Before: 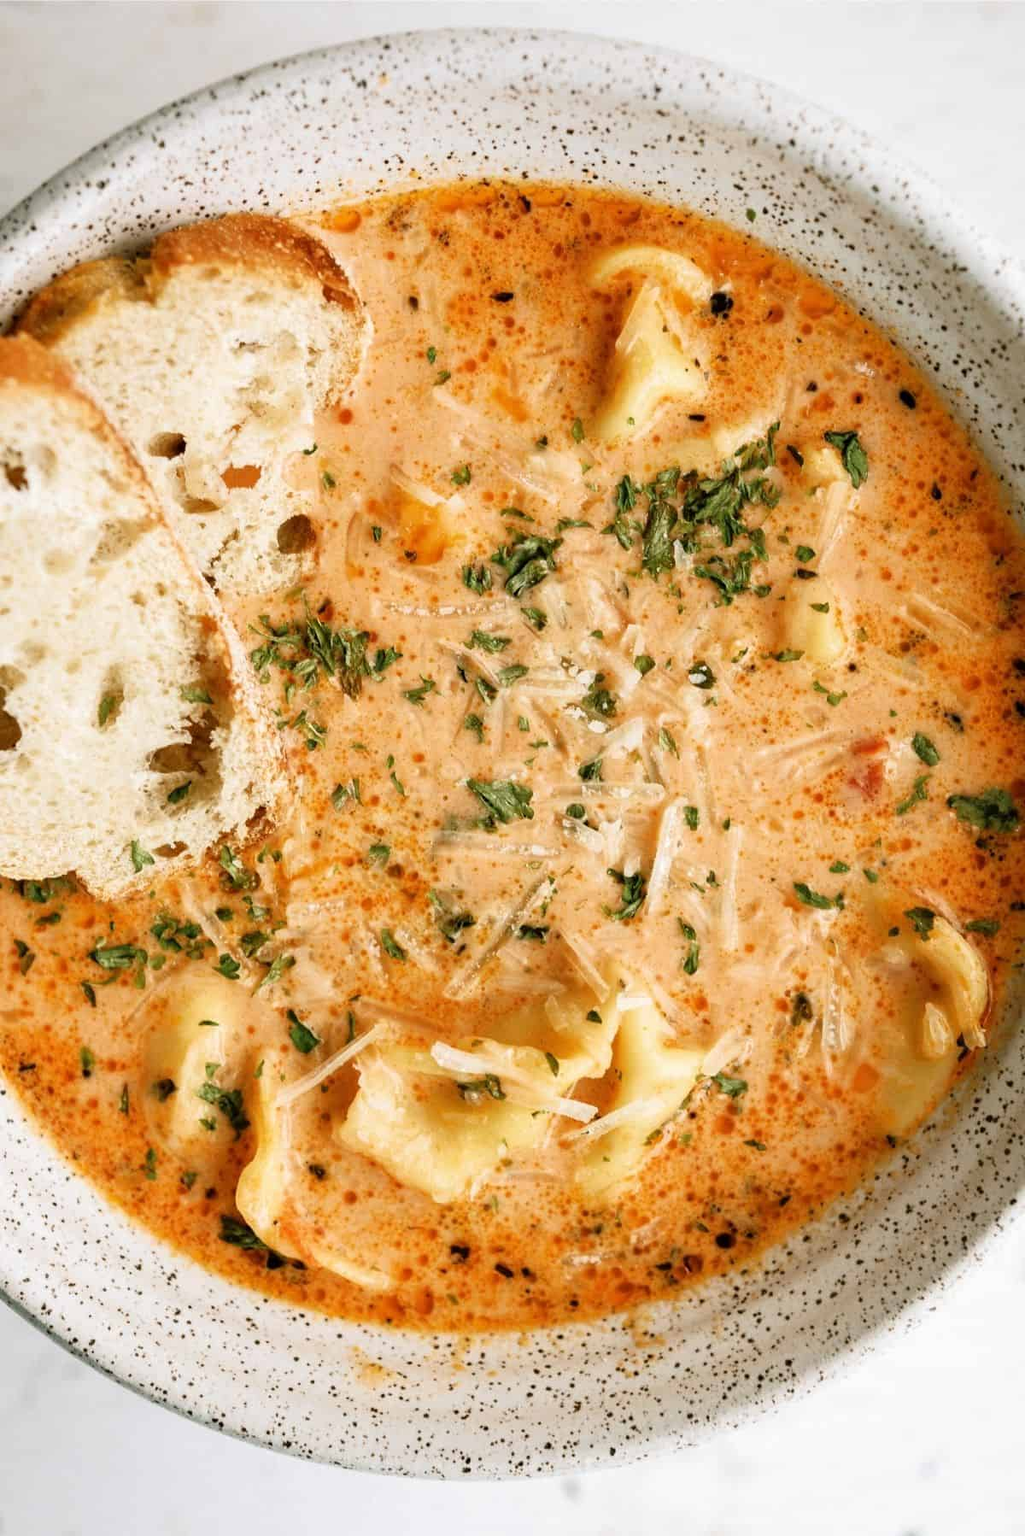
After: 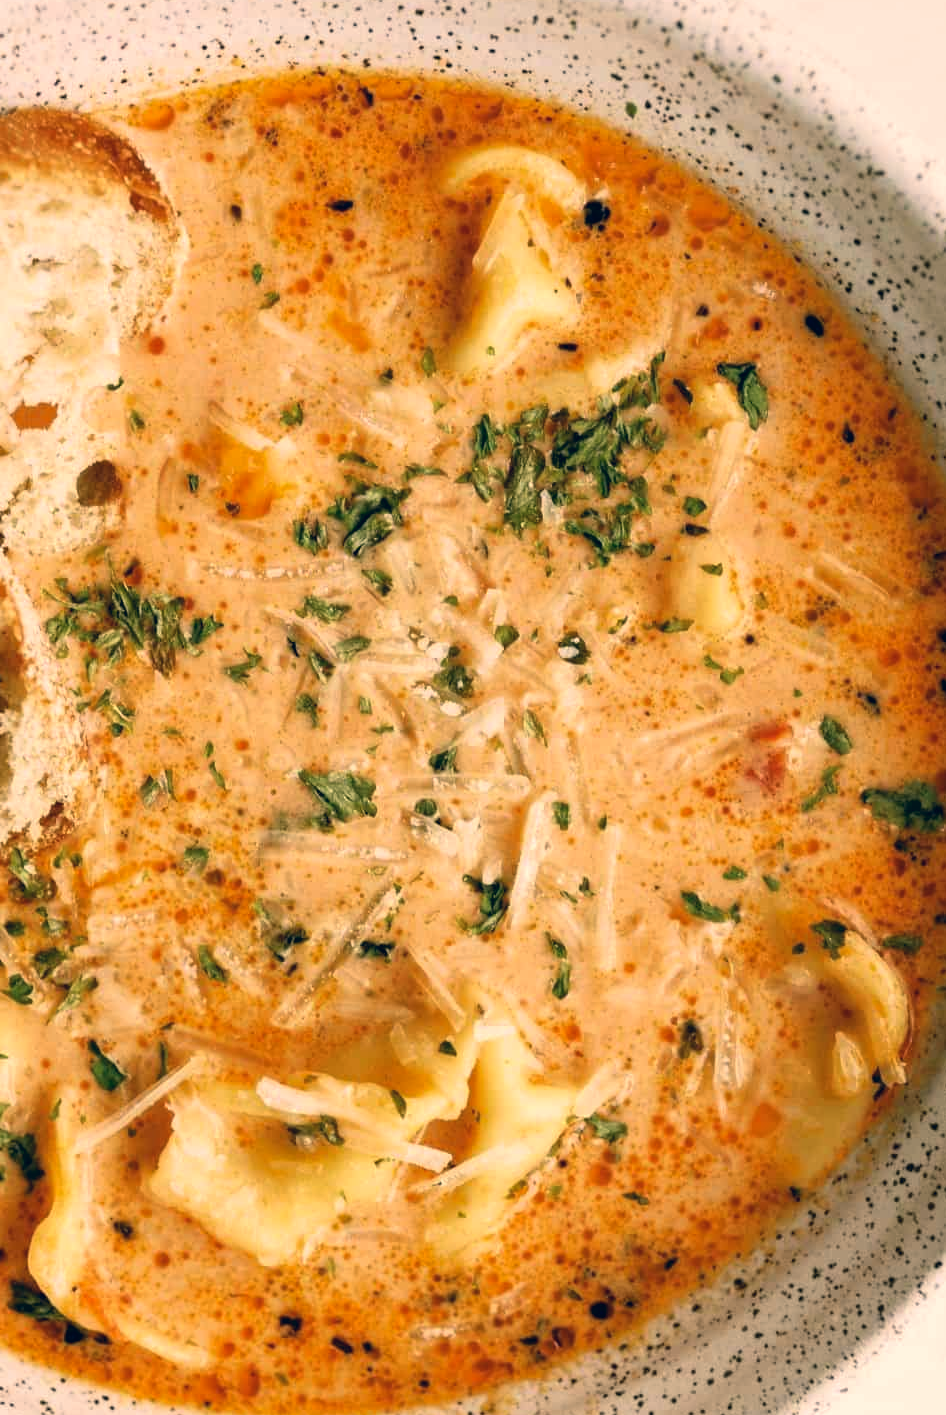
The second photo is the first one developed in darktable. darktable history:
crop and rotate: left 20.74%, top 7.912%, right 0.375%, bottom 13.378%
color correction: highlights a* 10.32, highlights b* 14.66, shadows a* -9.59, shadows b* -15.02
